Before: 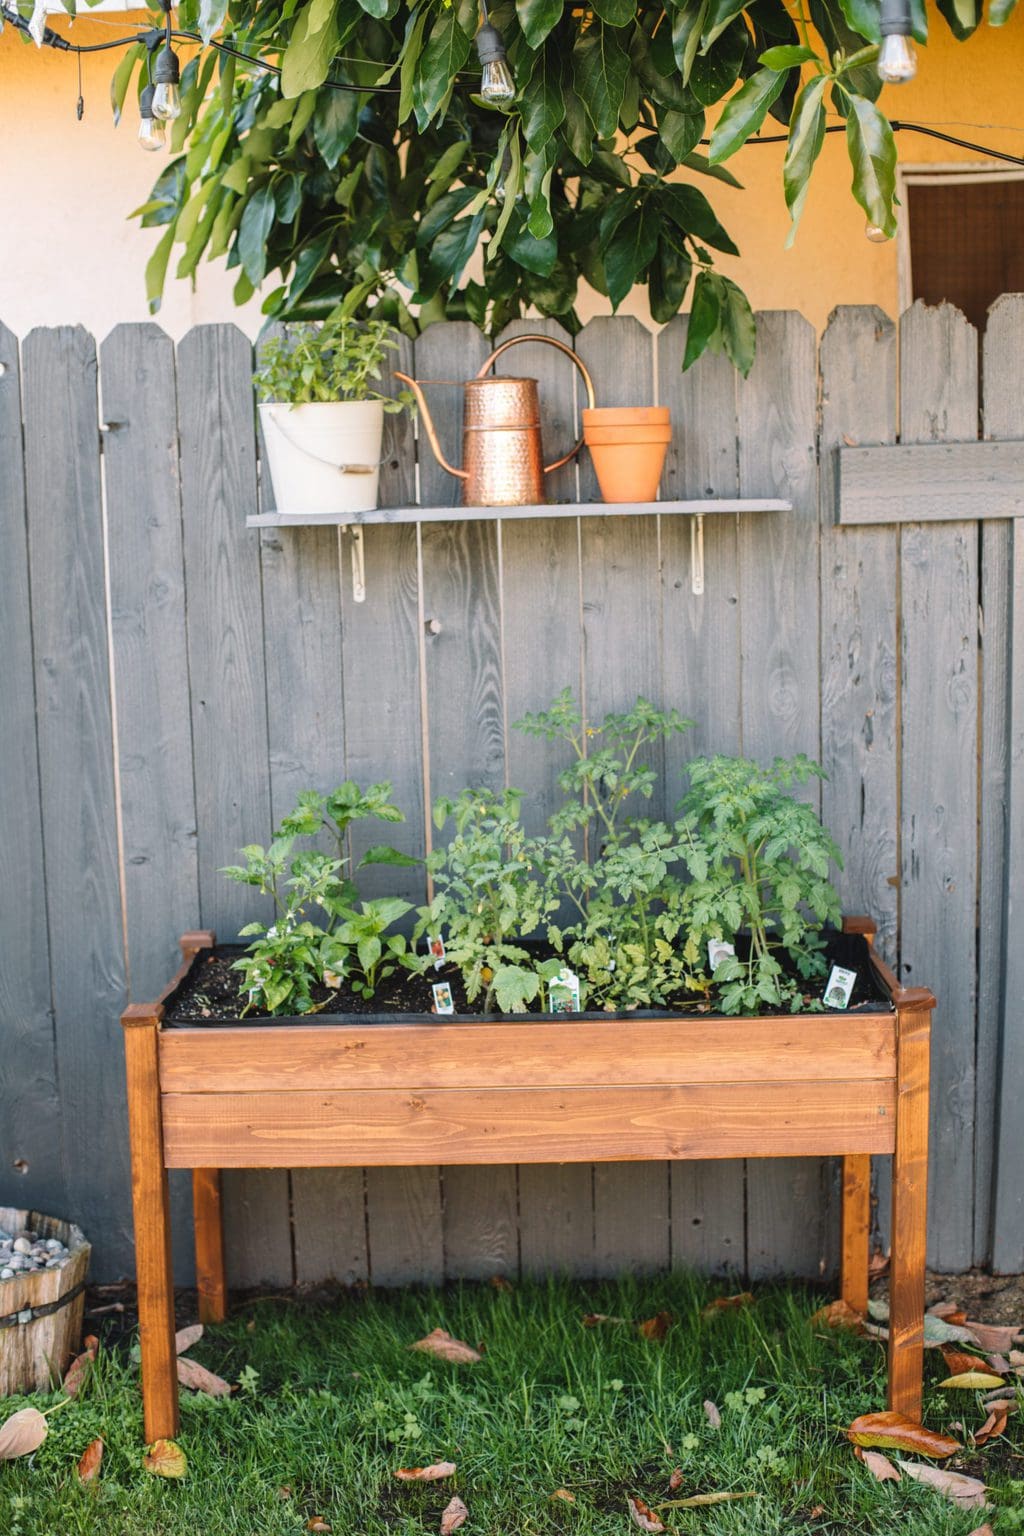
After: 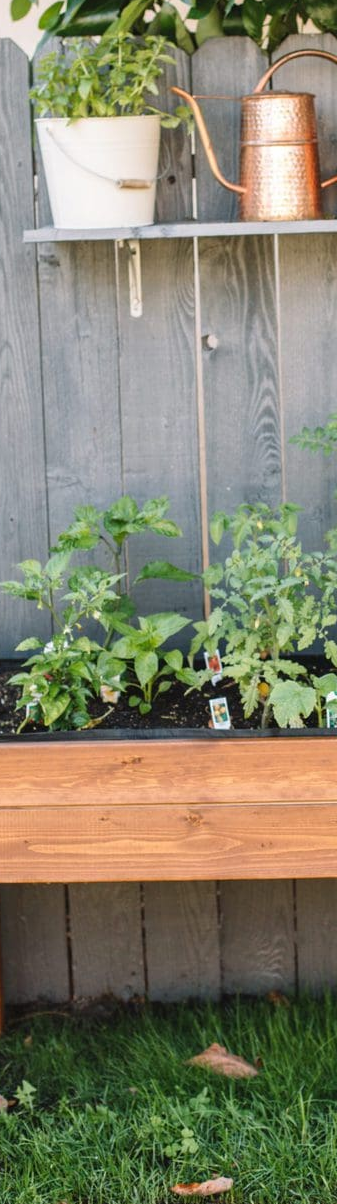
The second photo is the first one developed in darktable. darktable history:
crop and rotate: left 21.812%, top 18.59%, right 45.188%, bottom 2.997%
